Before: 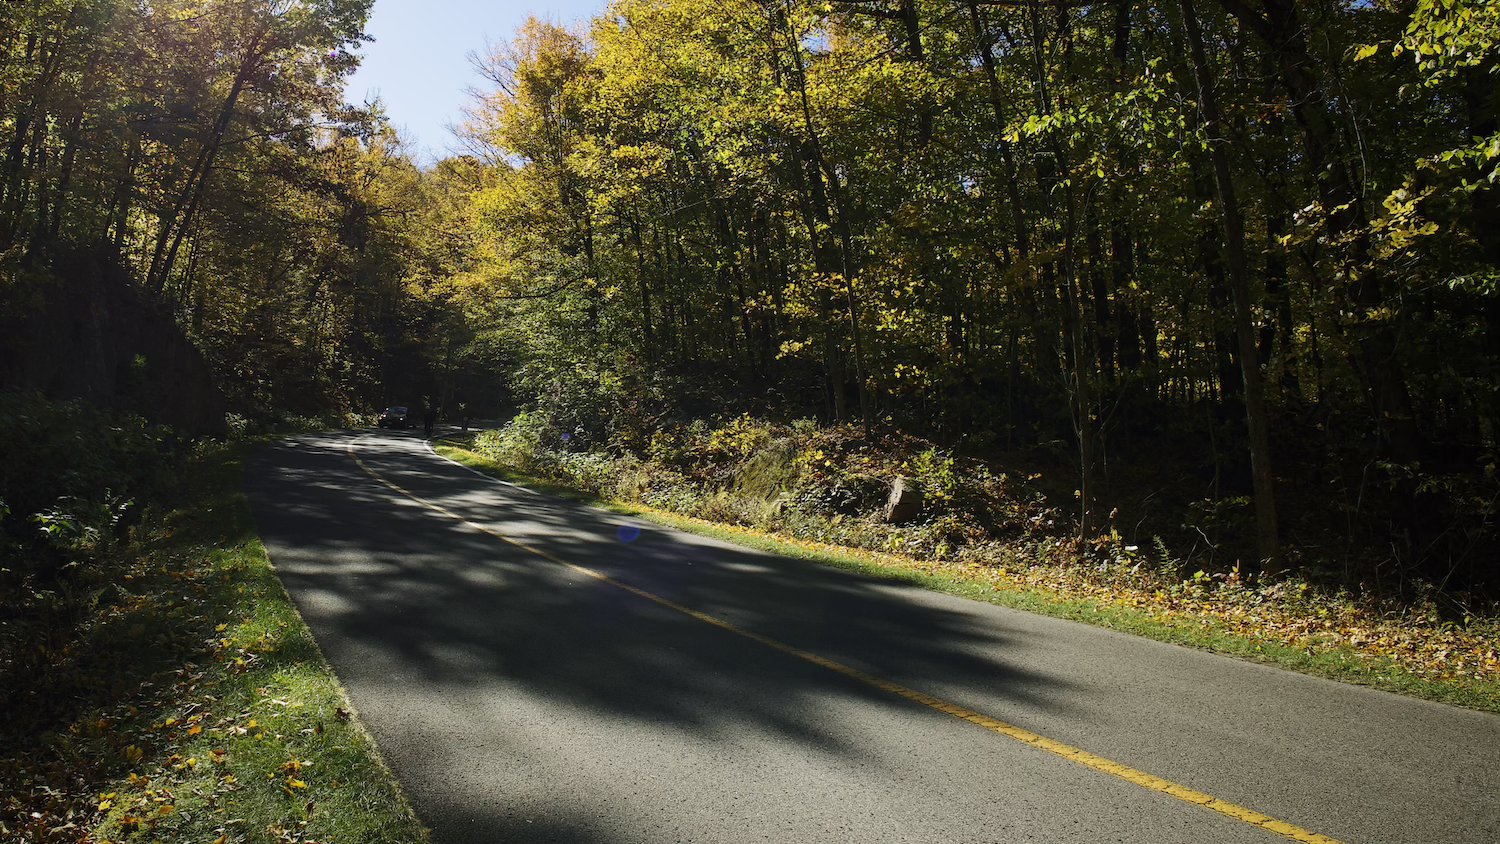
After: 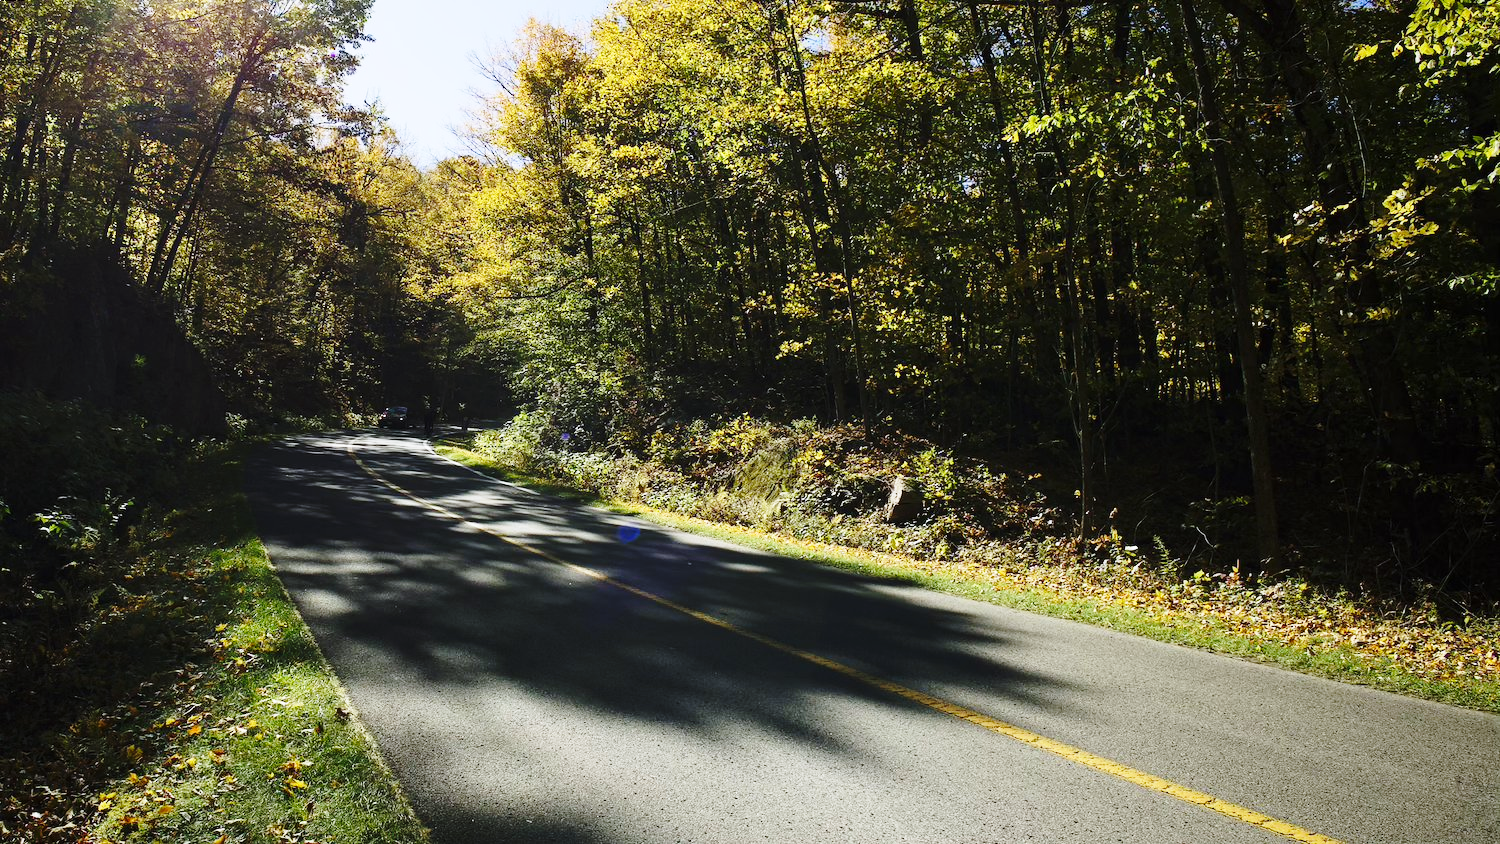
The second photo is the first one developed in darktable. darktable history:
white balance: red 0.98, blue 1.034
base curve: curves: ch0 [(0, 0) (0.028, 0.03) (0.121, 0.232) (0.46, 0.748) (0.859, 0.968) (1, 1)], preserve colors none
